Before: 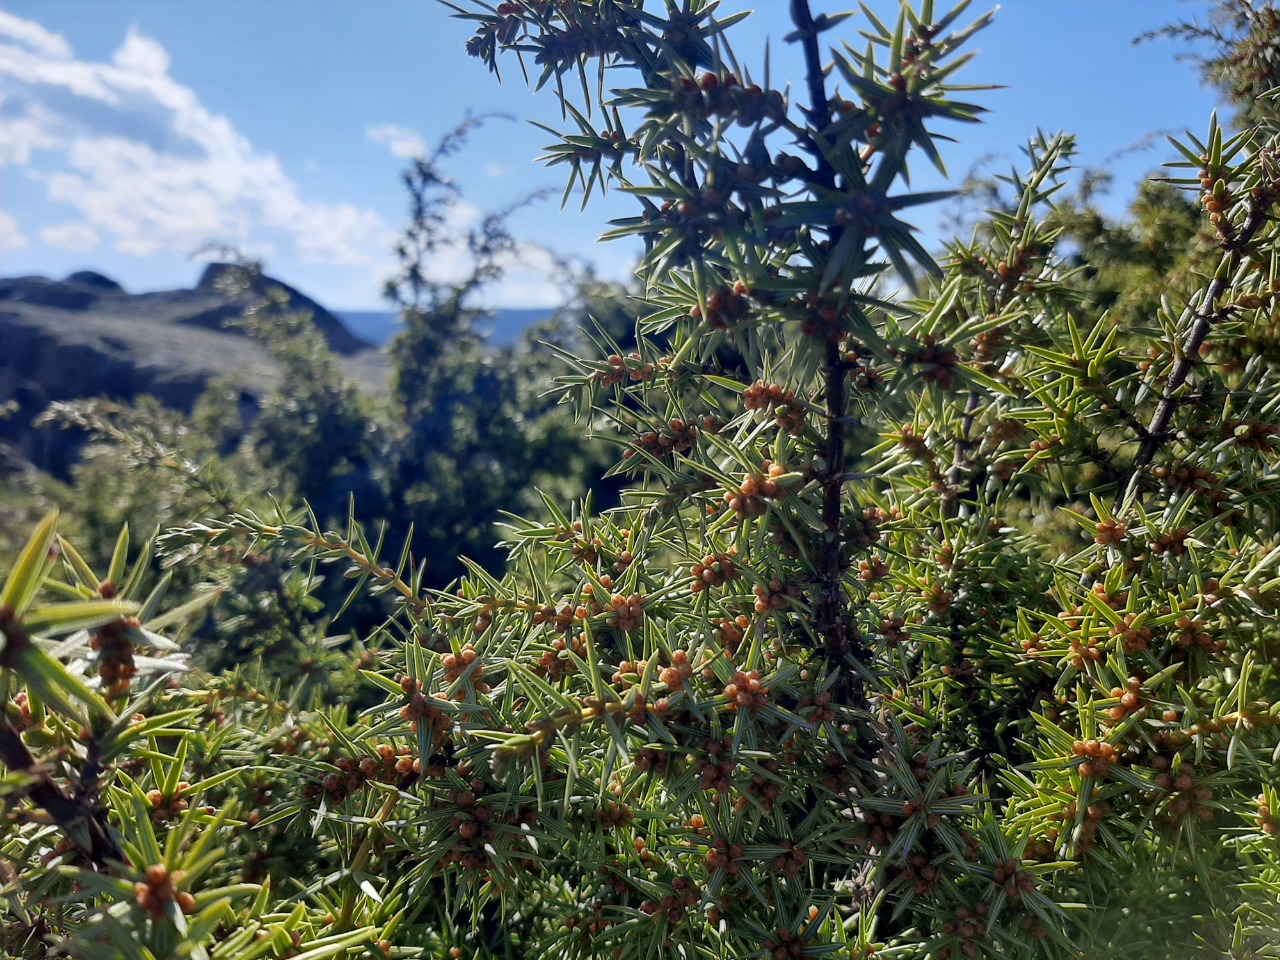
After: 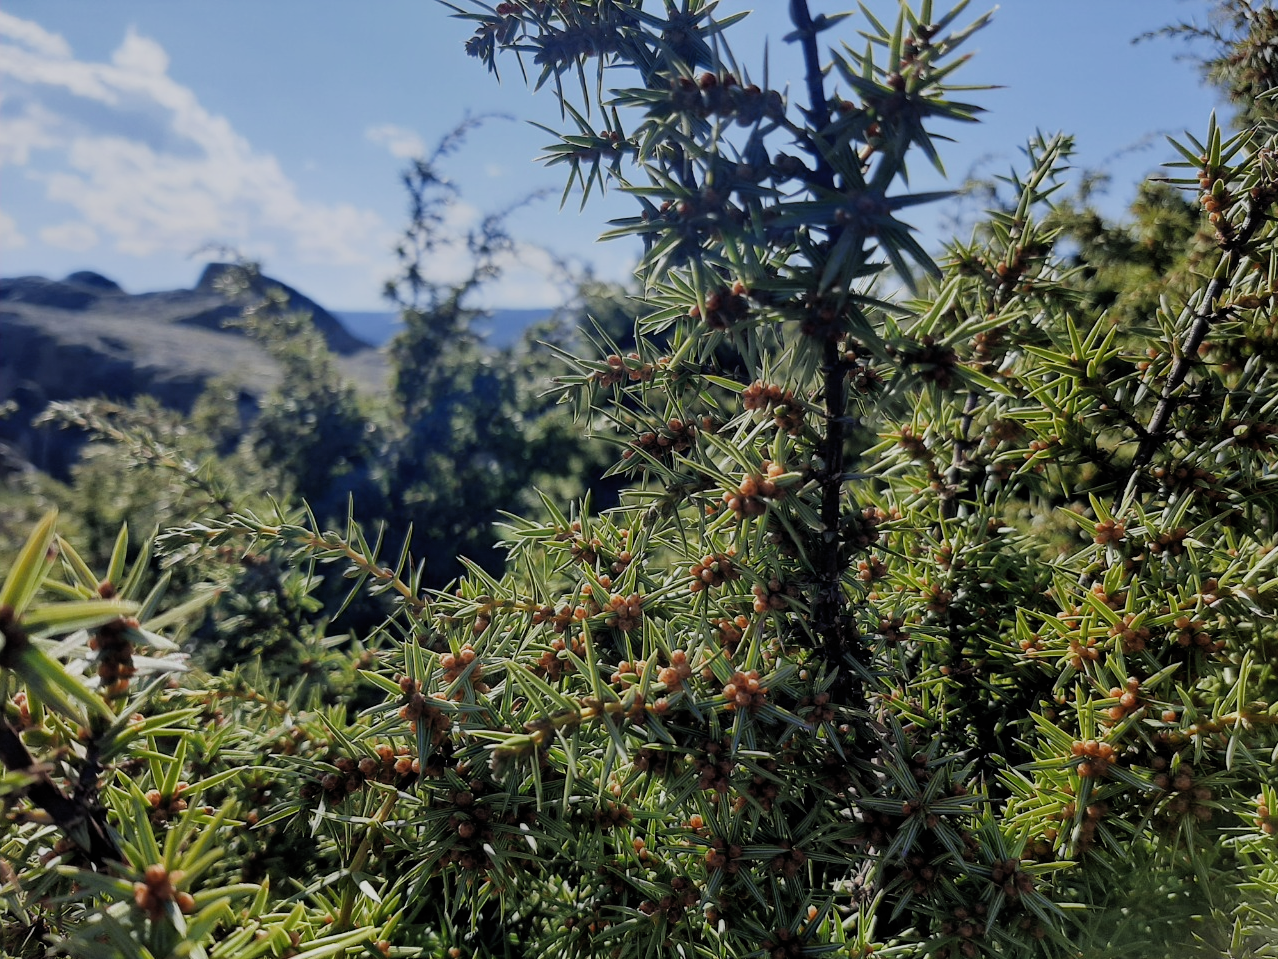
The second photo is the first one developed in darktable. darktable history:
filmic rgb: black relative exposure -7.65 EV, white relative exposure 4.56 EV, hardness 3.61, color science v4 (2020)
crop and rotate: left 0.146%, bottom 0.005%
